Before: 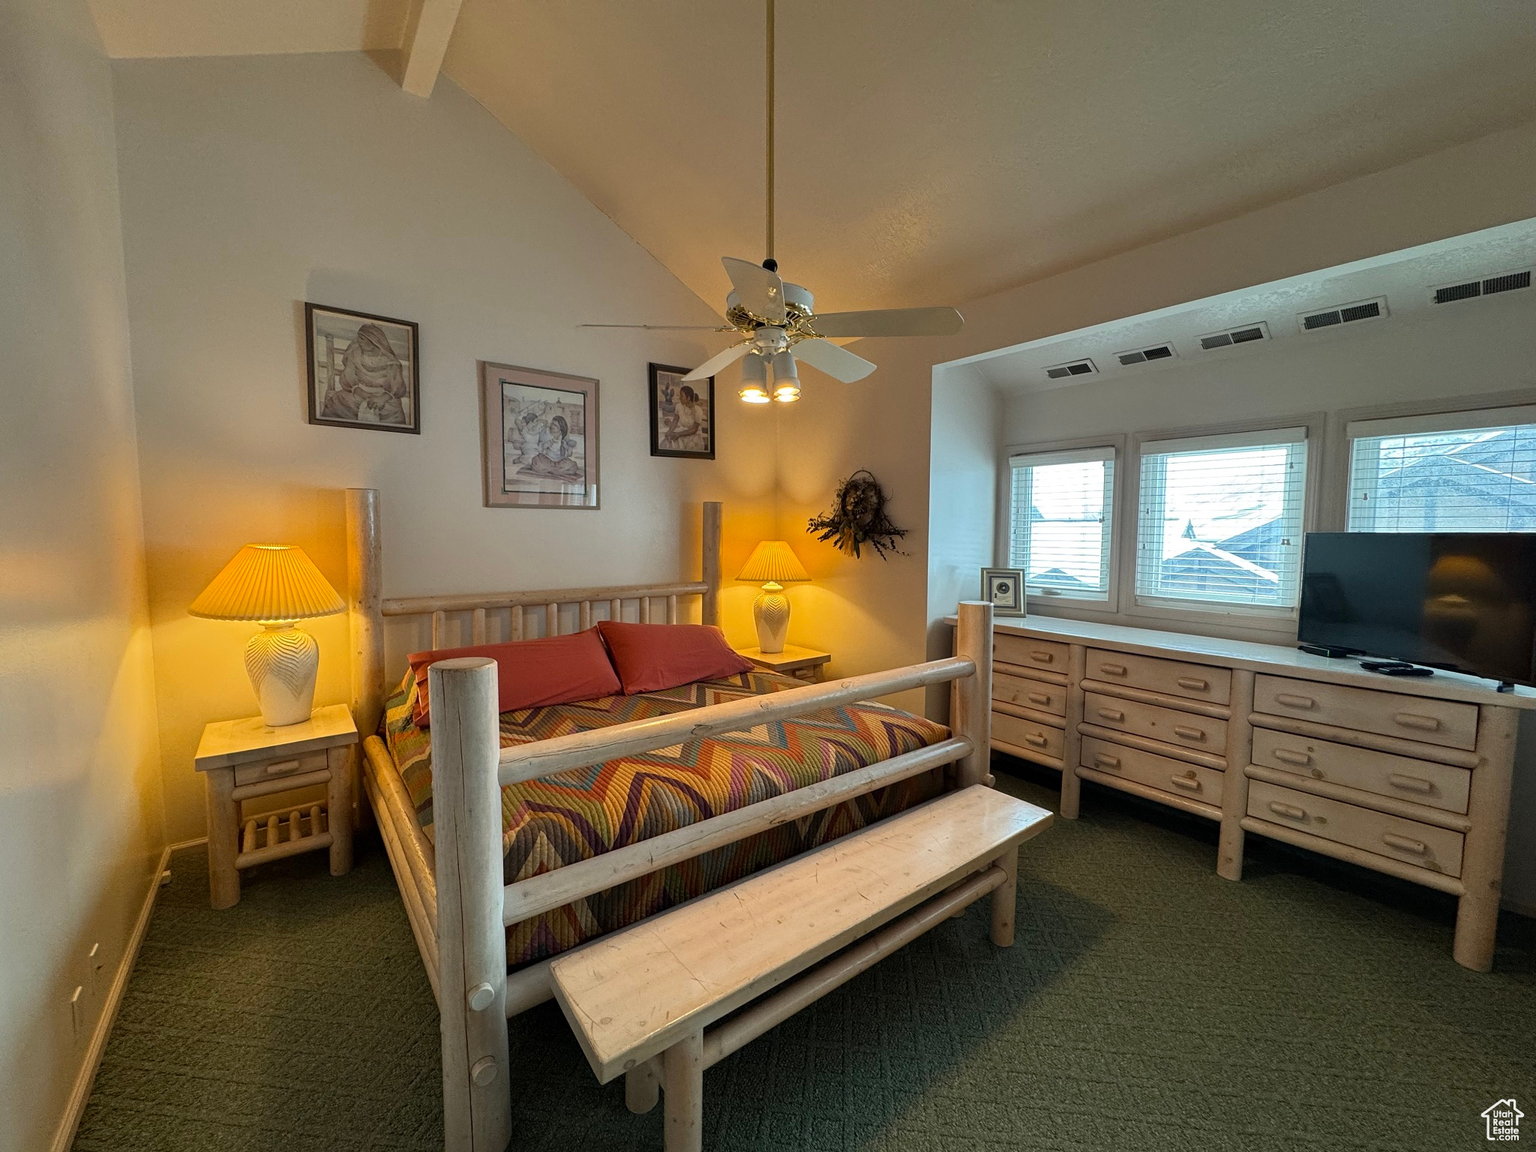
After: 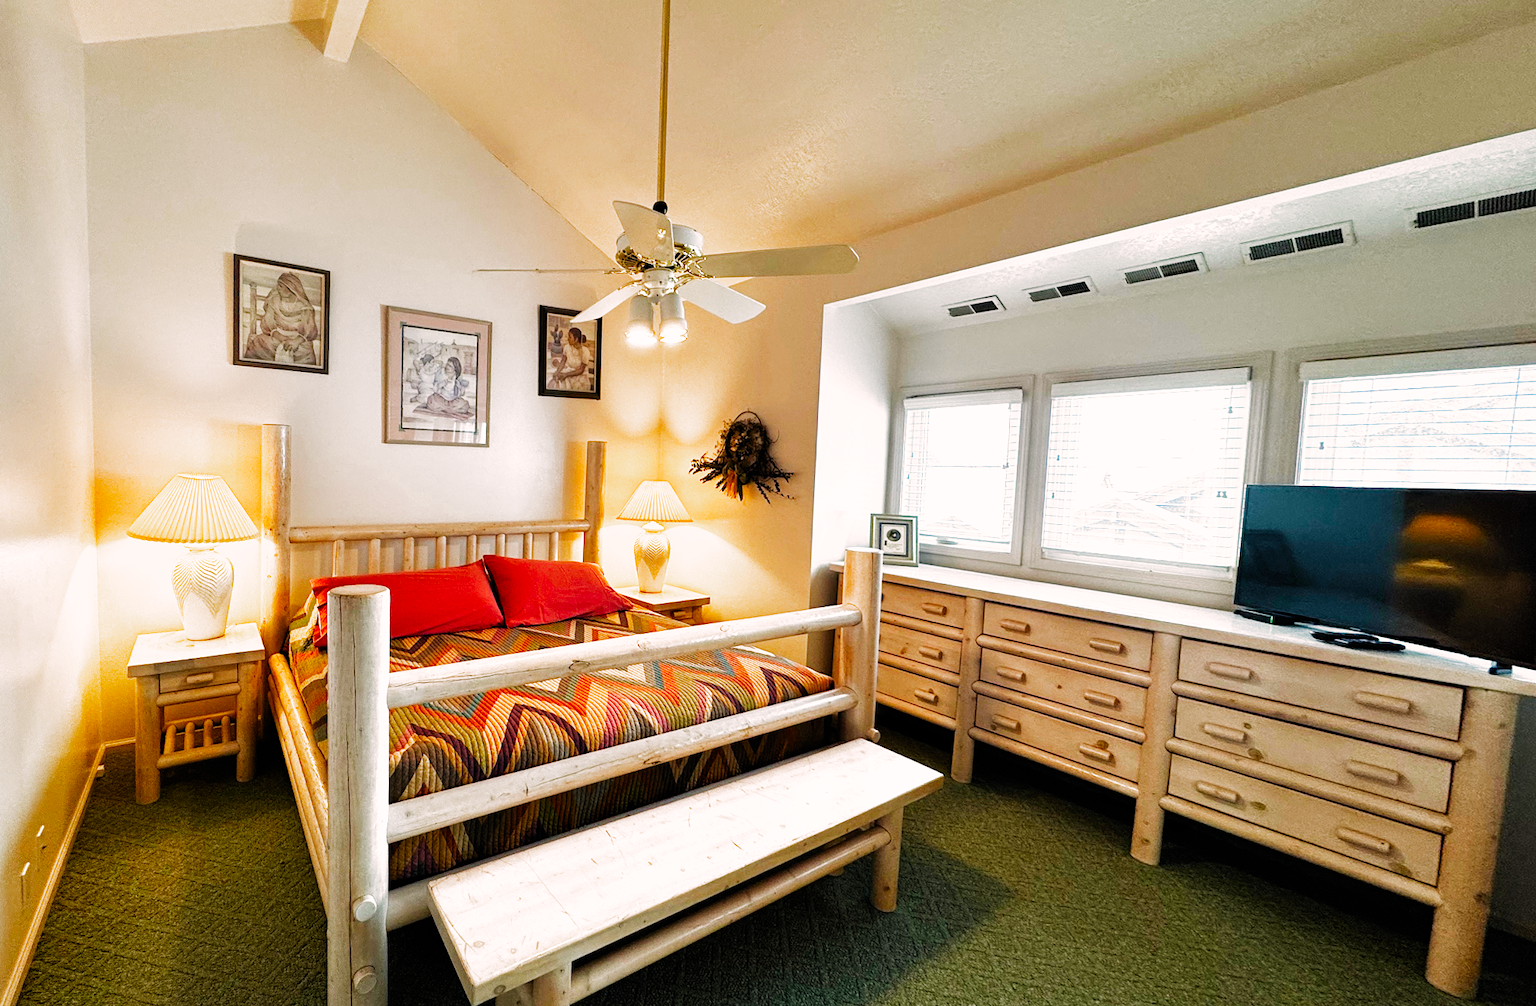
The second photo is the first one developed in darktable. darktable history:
filmic rgb: black relative exposure -6.43 EV, white relative exposure 2.43 EV, threshold 3 EV, hardness 5.27, latitude 0.1%, contrast 1.425, highlights saturation mix 2%, preserve chrominance no, color science v5 (2021), contrast in shadows safe, contrast in highlights safe, enable highlight reconstruction true
rotate and perspective: rotation 1.69°, lens shift (vertical) -0.023, lens shift (horizontal) -0.291, crop left 0.025, crop right 0.988, crop top 0.092, crop bottom 0.842
white balance: red 0.986, blue 1.01
color correction: highlights a* 3.22, highlights b* 1.93, saturation 1.19
exposure: black level correction 0, exposure 1.125 EV, compensate exposure bias true, compensate highlight preservation false
